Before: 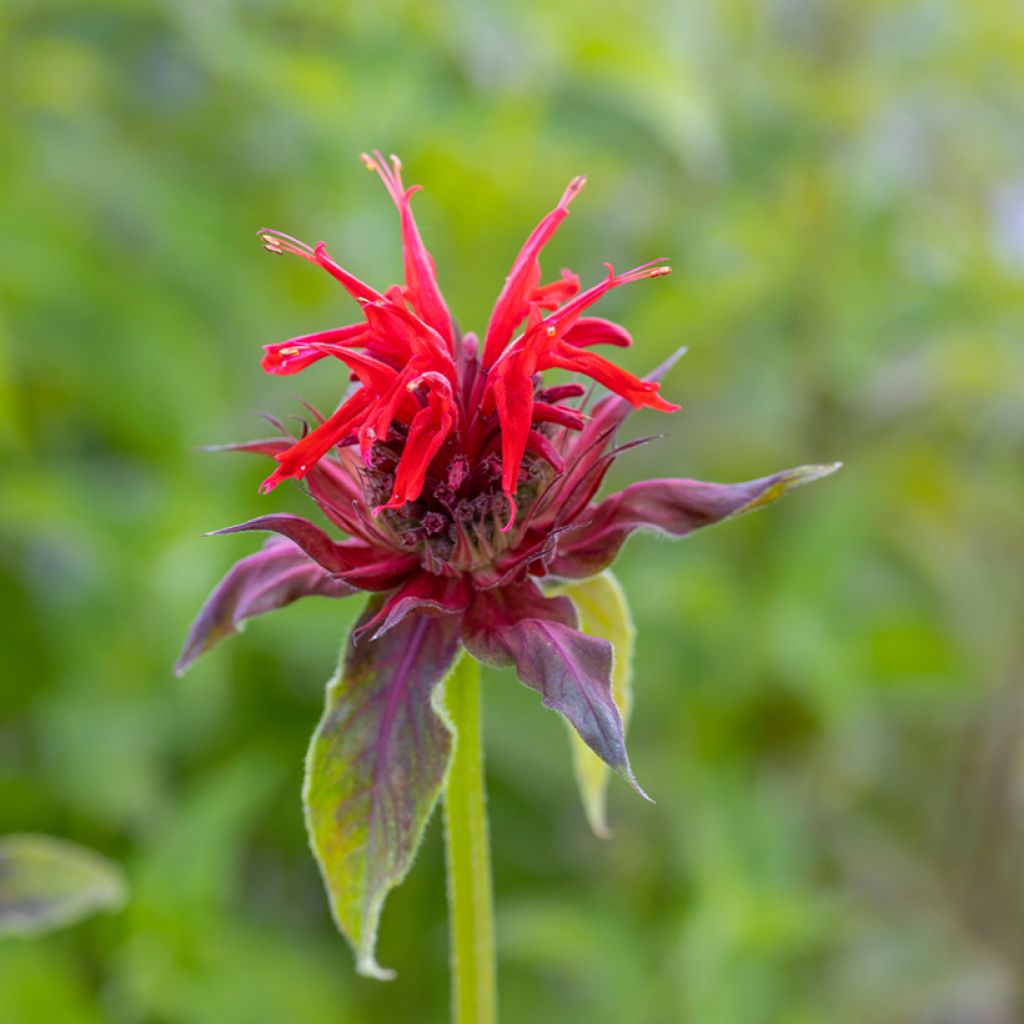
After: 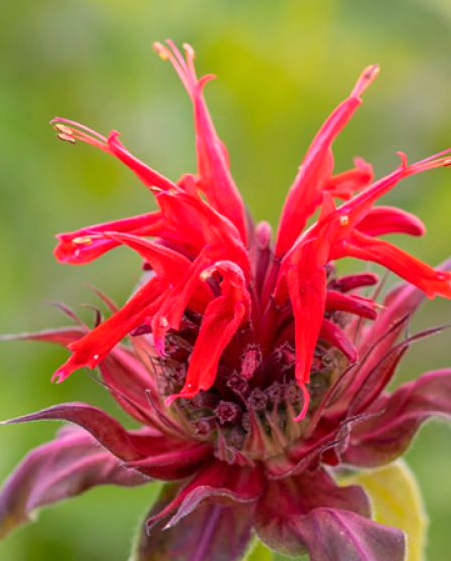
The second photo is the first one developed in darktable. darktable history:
crop: left 20.248%, top 10.86%, right 35.675%, bottom 34.321%
white balance: red 1.127, blue 0.943
